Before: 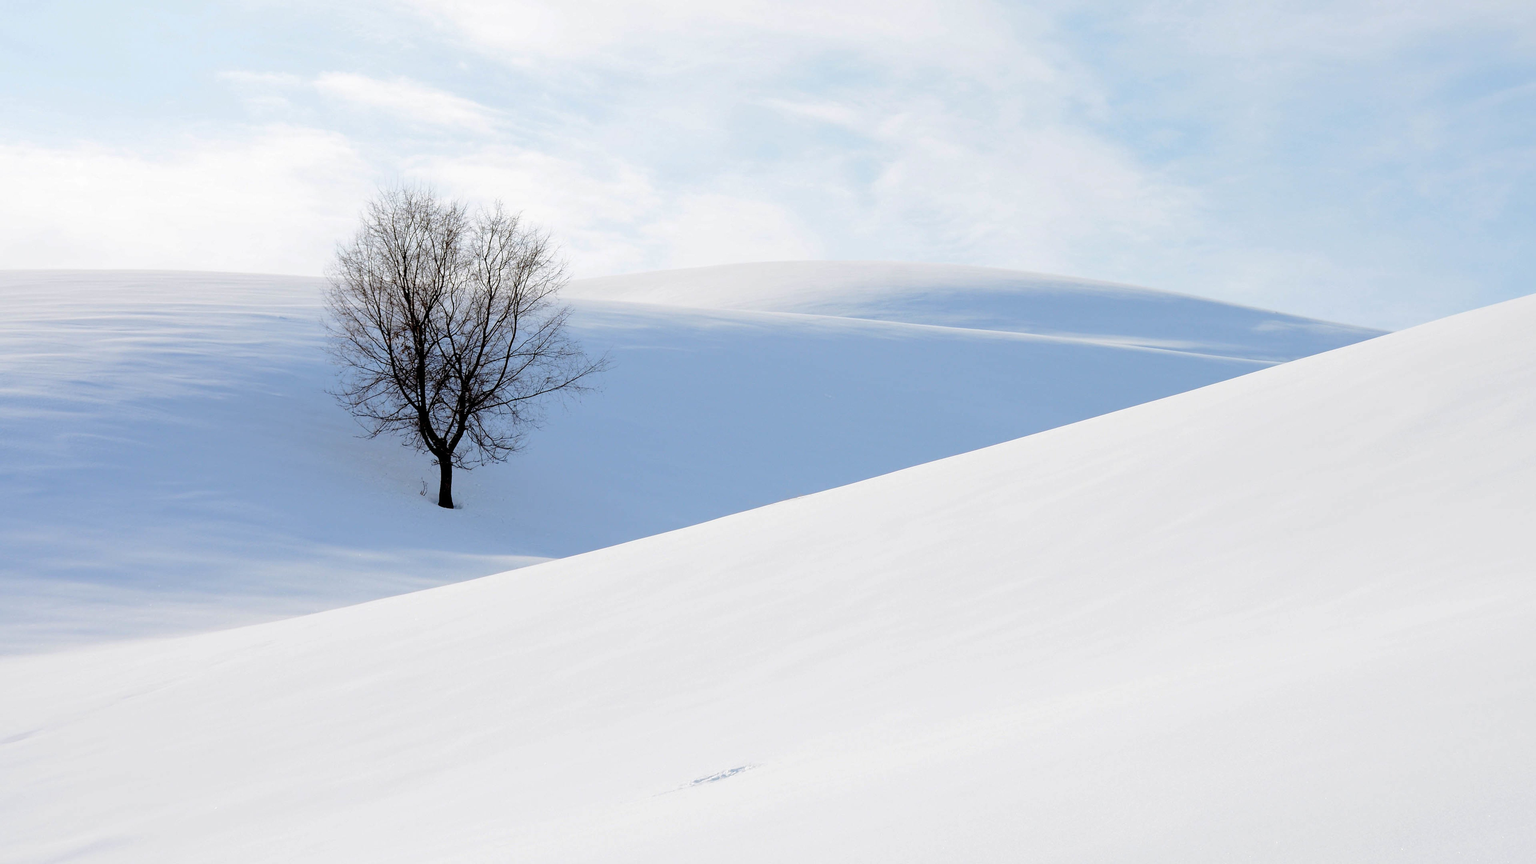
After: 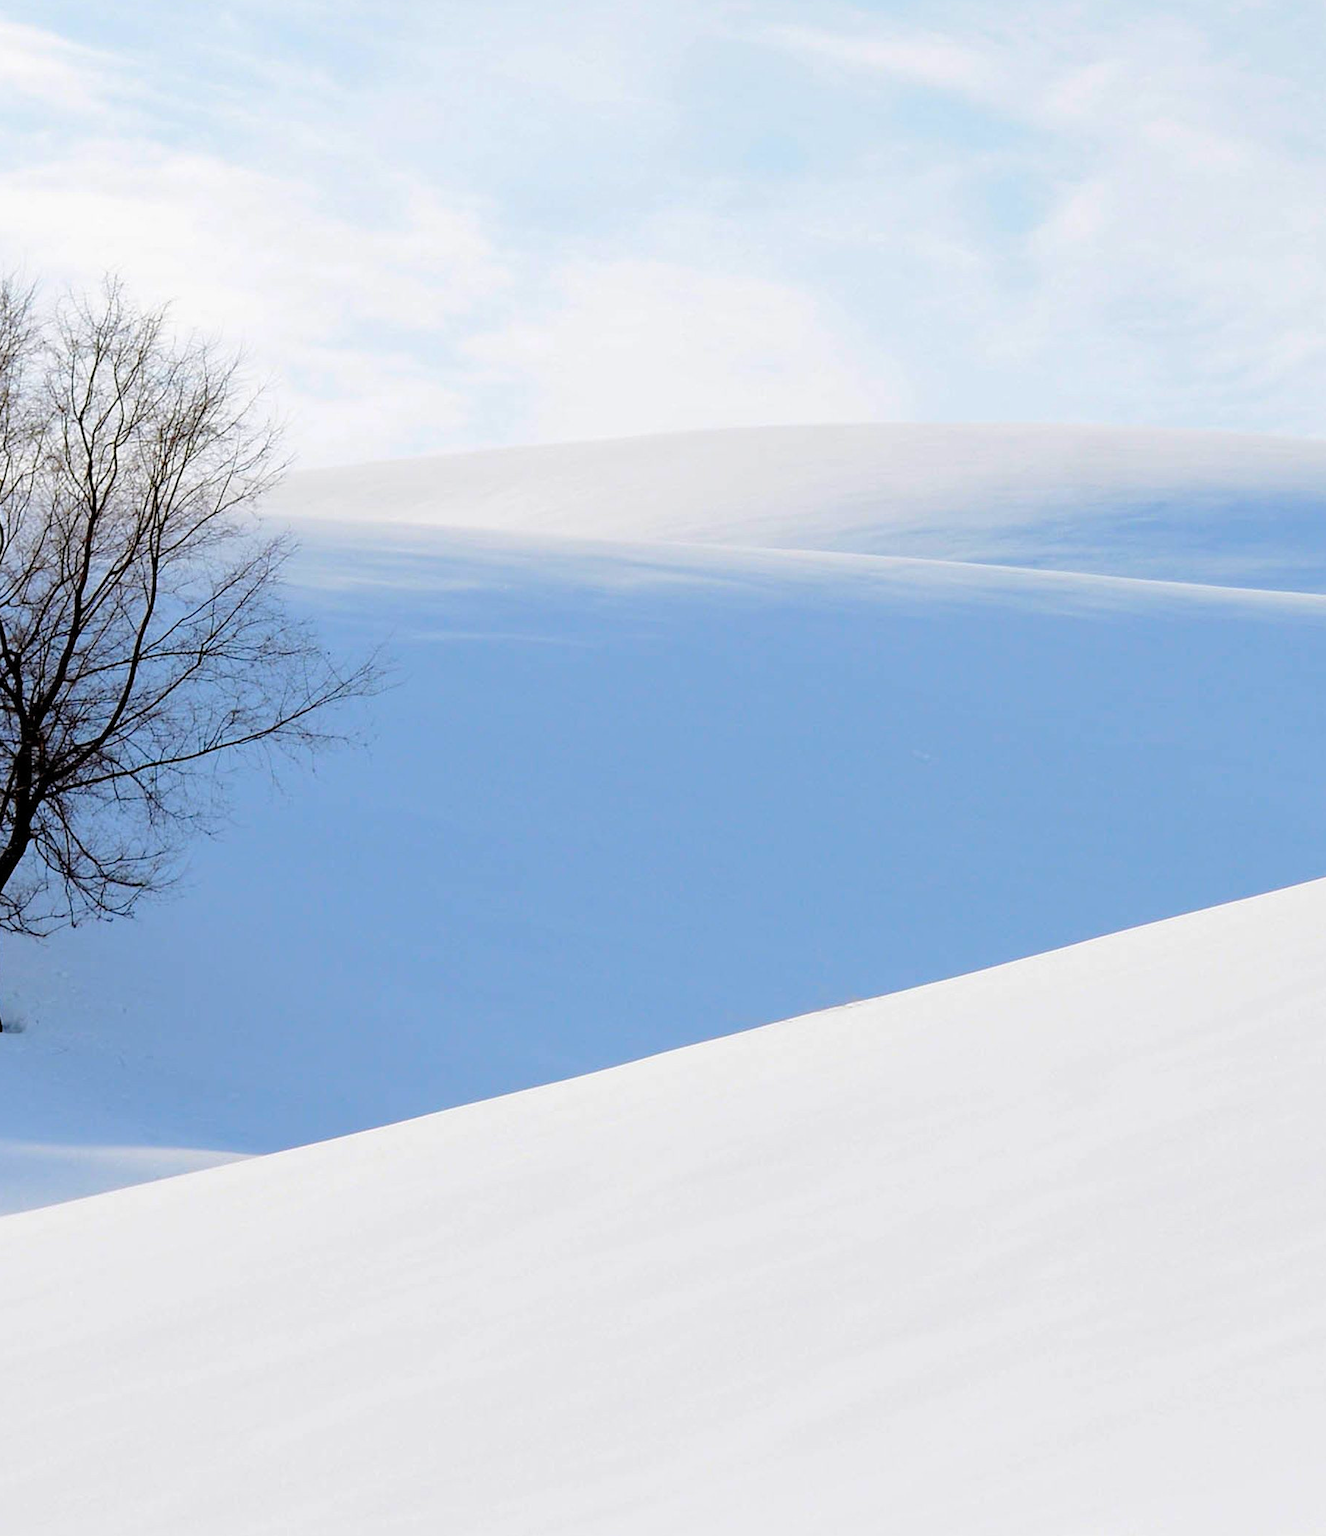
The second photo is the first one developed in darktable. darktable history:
crop and rotate: left 29.476%, top 10.214%, right 35.32%, bottom 17.333%
color balance rgb: perceptual saturation grading › global saturation 30%, global vibrance 20%
